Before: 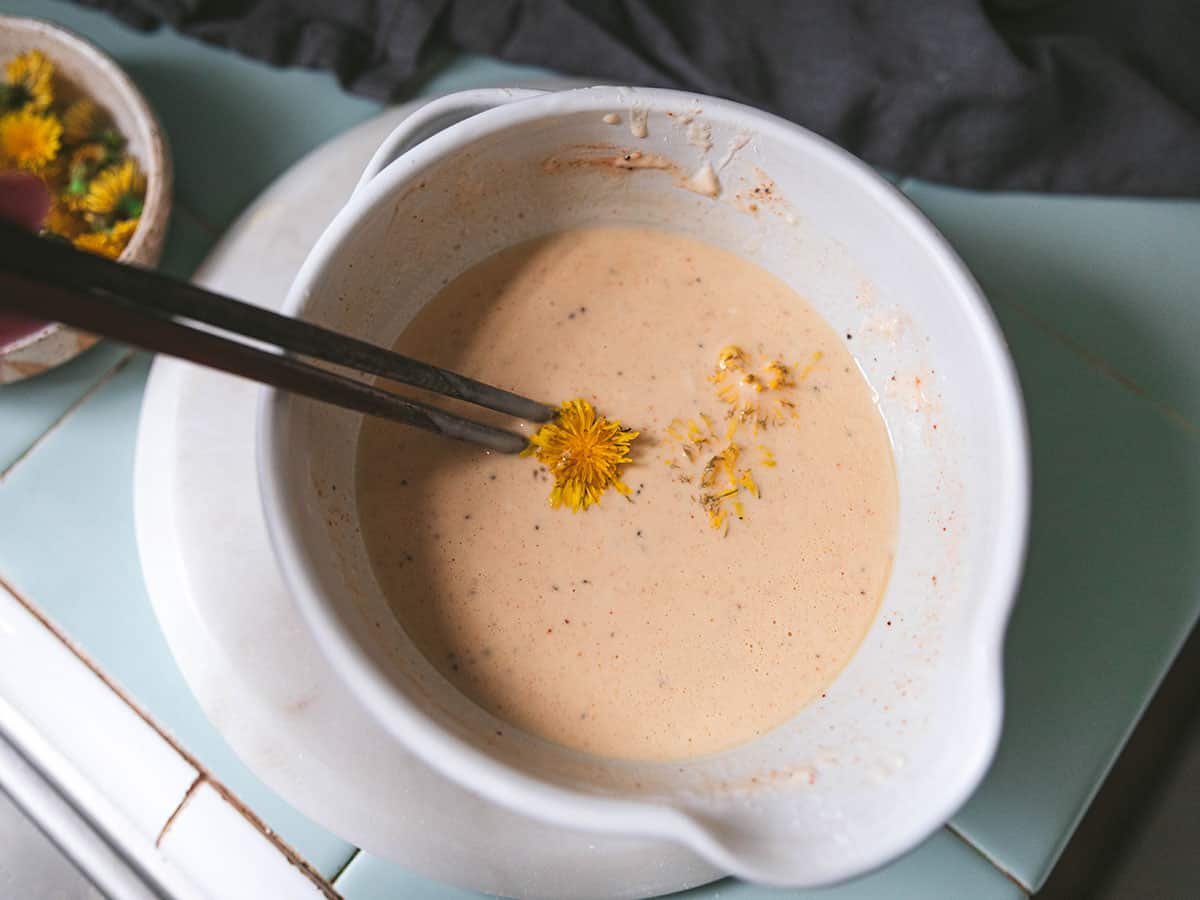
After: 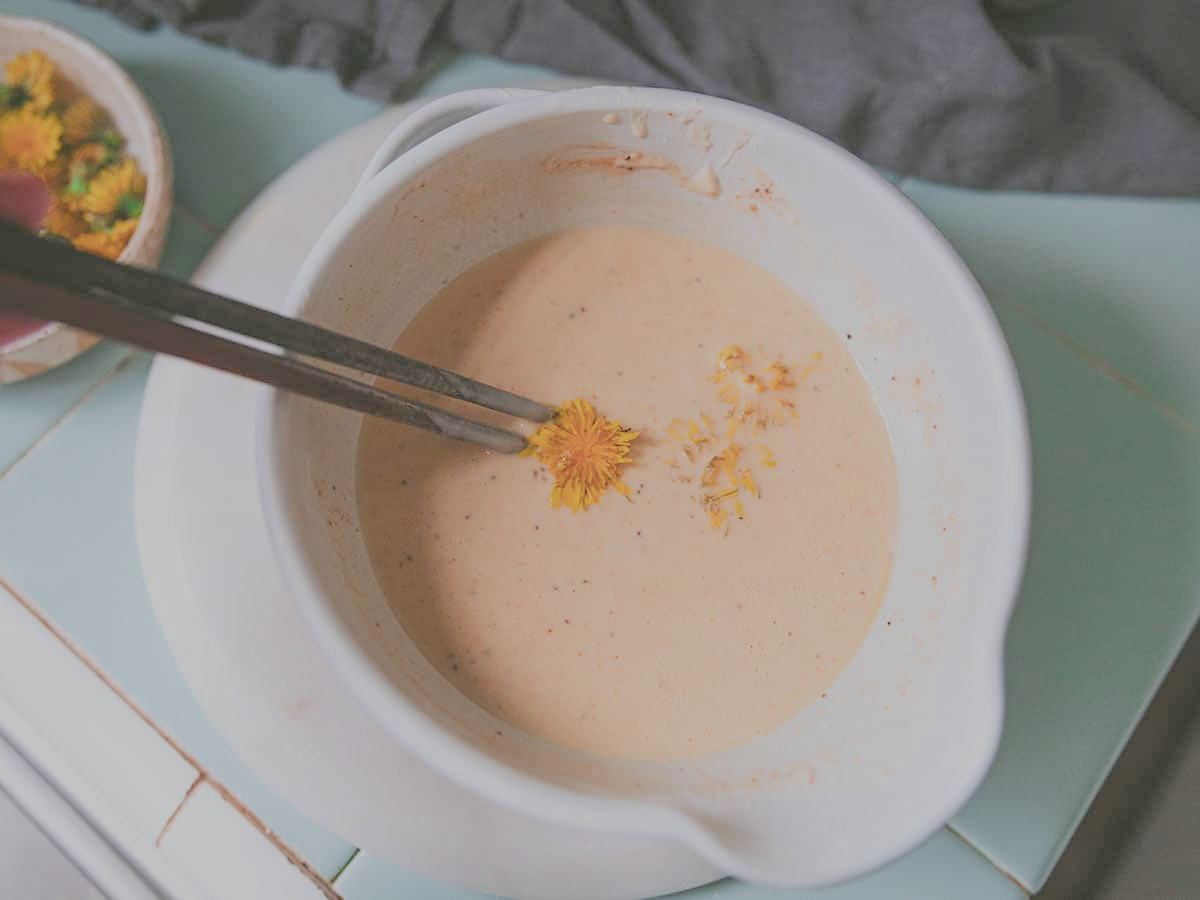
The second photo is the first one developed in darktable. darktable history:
exposure: black level correction 0, exposure 1.2 EV, compensate exposure bias true, compensate highlight preservation false
filmic rgb: black relative exposure -8.03 EV, white relative exposure 8.04 EV, target black luminance 0%, hardness 2.43, latitude 76.51%, contrast 0.563, shadows ↔ highlights balance 0.005%
